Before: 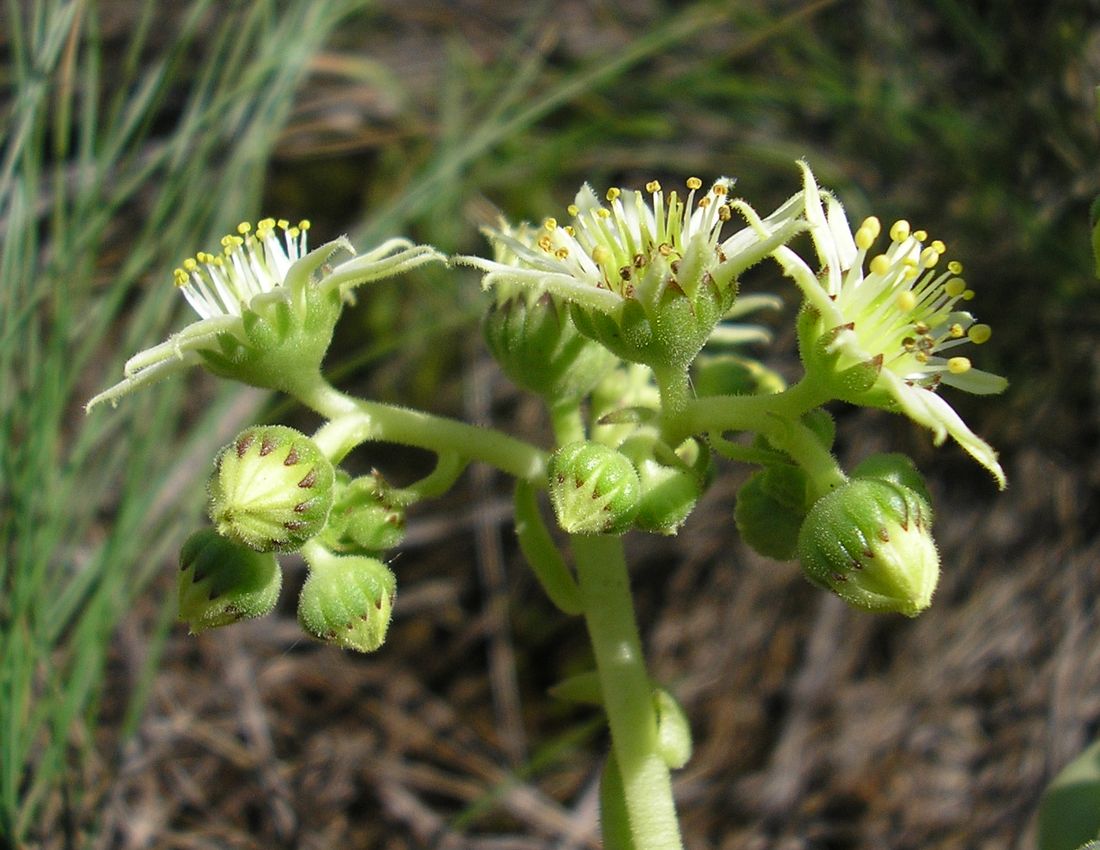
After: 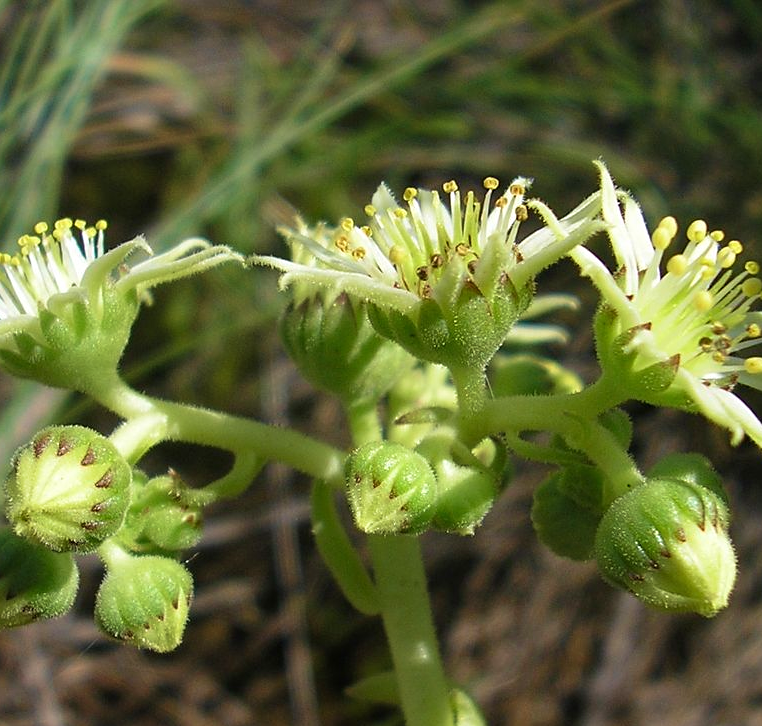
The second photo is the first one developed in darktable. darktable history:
crop: left 18.507%, right 12.165%, bottom 14.391%
velvia: on, module defaults
sharpen: amount 0.207
